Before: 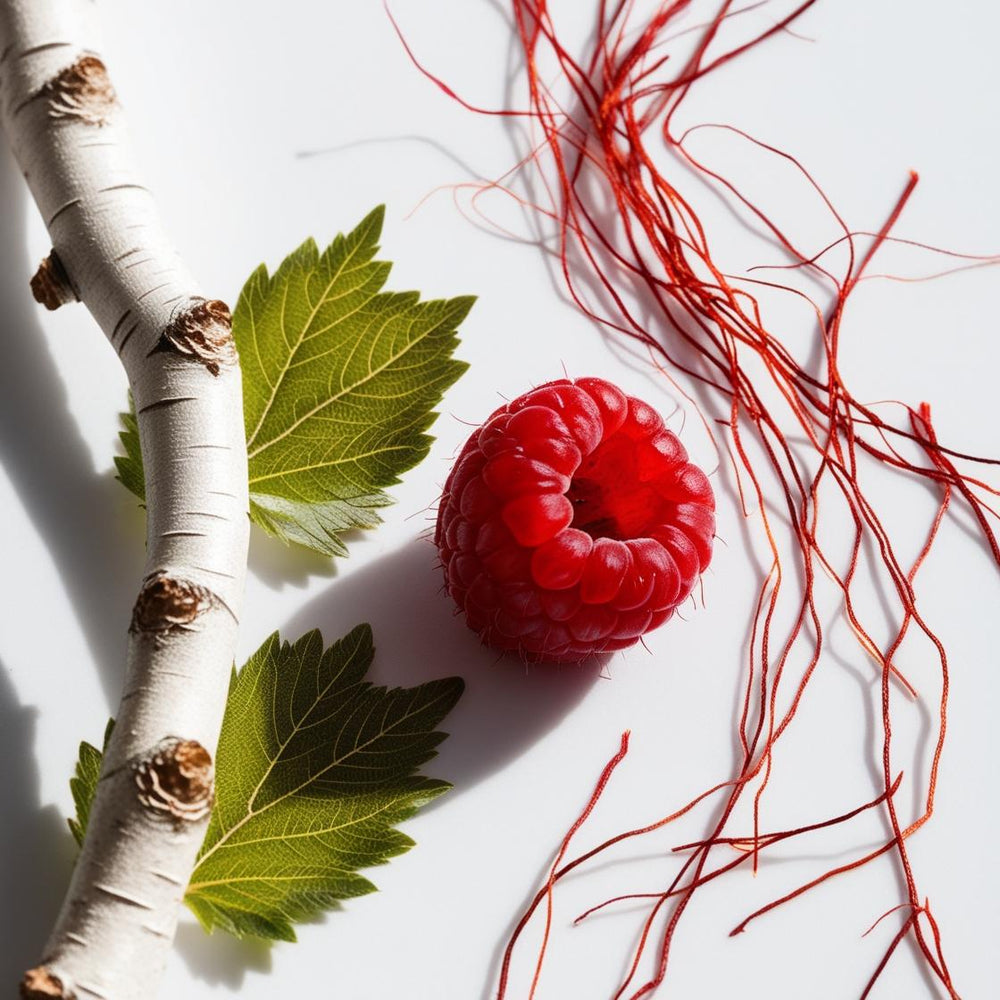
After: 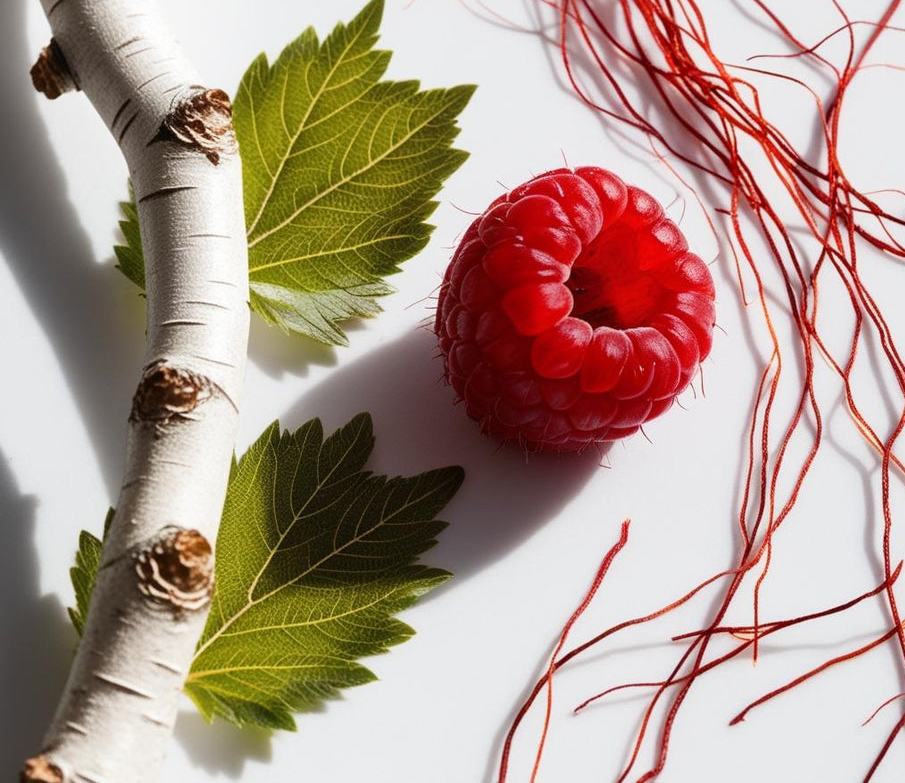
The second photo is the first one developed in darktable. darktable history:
exposure: compensate highlight preservation false
crop: top 21.143%, right 9.446%, bottom 0.219%
